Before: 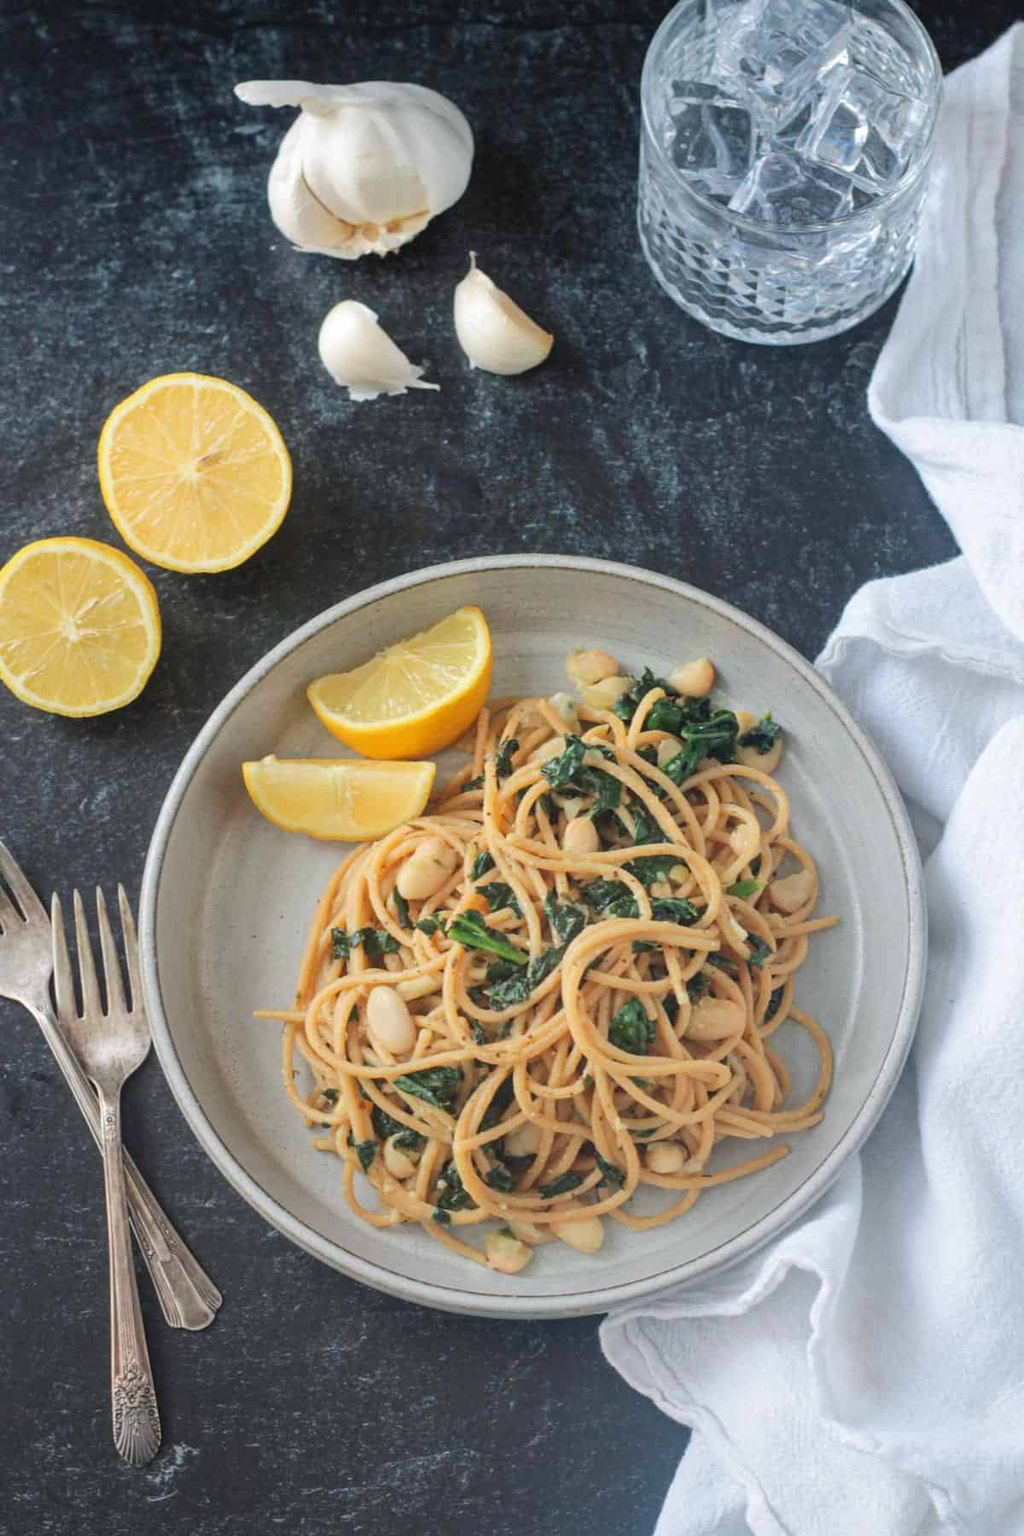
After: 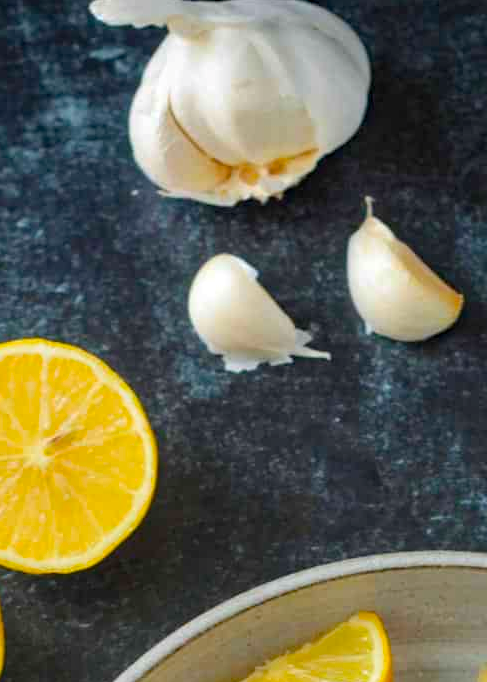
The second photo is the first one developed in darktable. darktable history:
crop: left 15.452%, top 5.459%, right 43.956%, bottom 56.62%
shadows and highlights: shadows 19.13, highlights -83.41, soften with gaussian
color balance rgb: perceptual saturation grading › global saturation 30%, global vibrance 20%
haze removal: compatibility mode true, adaptive false
